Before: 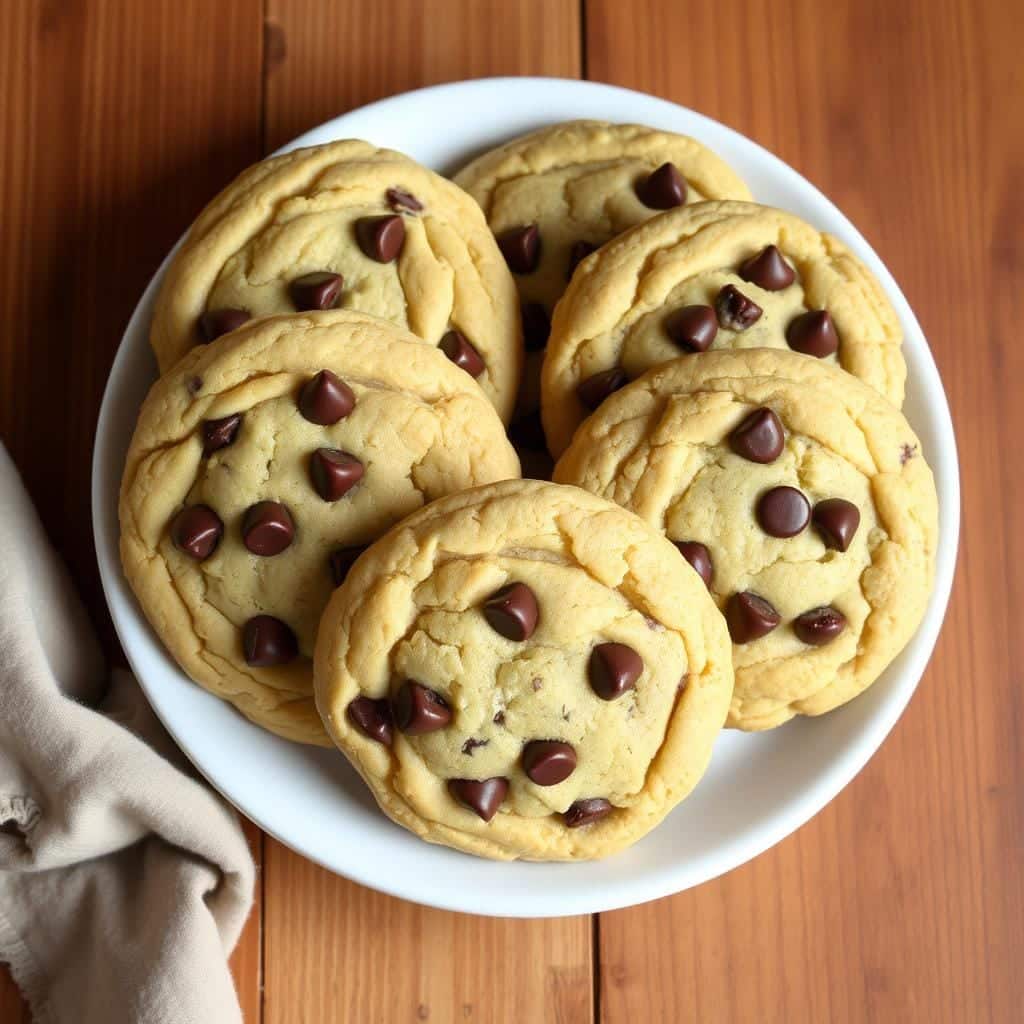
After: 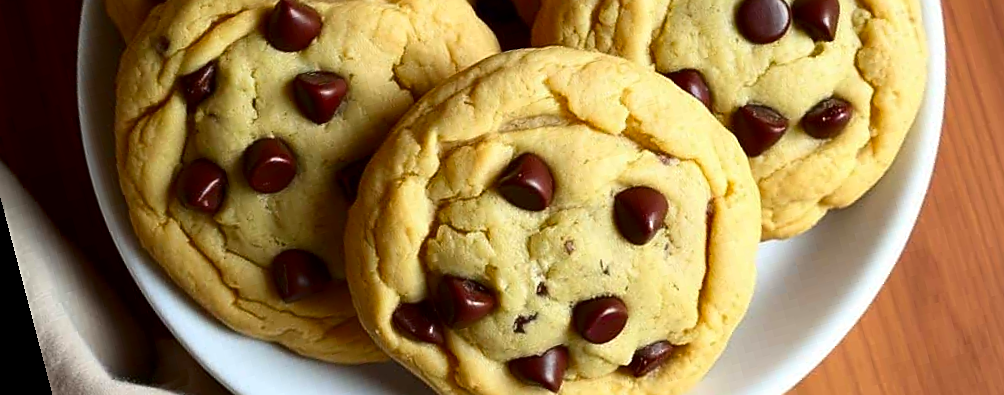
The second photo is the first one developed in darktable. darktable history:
crop and rotate: top 36.435%
contrast brightness saturation: contrast 0.12, brightness -0.12, saturation 0.2
rotate and perspective: rotation -14.8°, crop left 0.1, crop right 0.903, crop top 0.25, crop bottom 0.748
sharpen: on, module defaults
